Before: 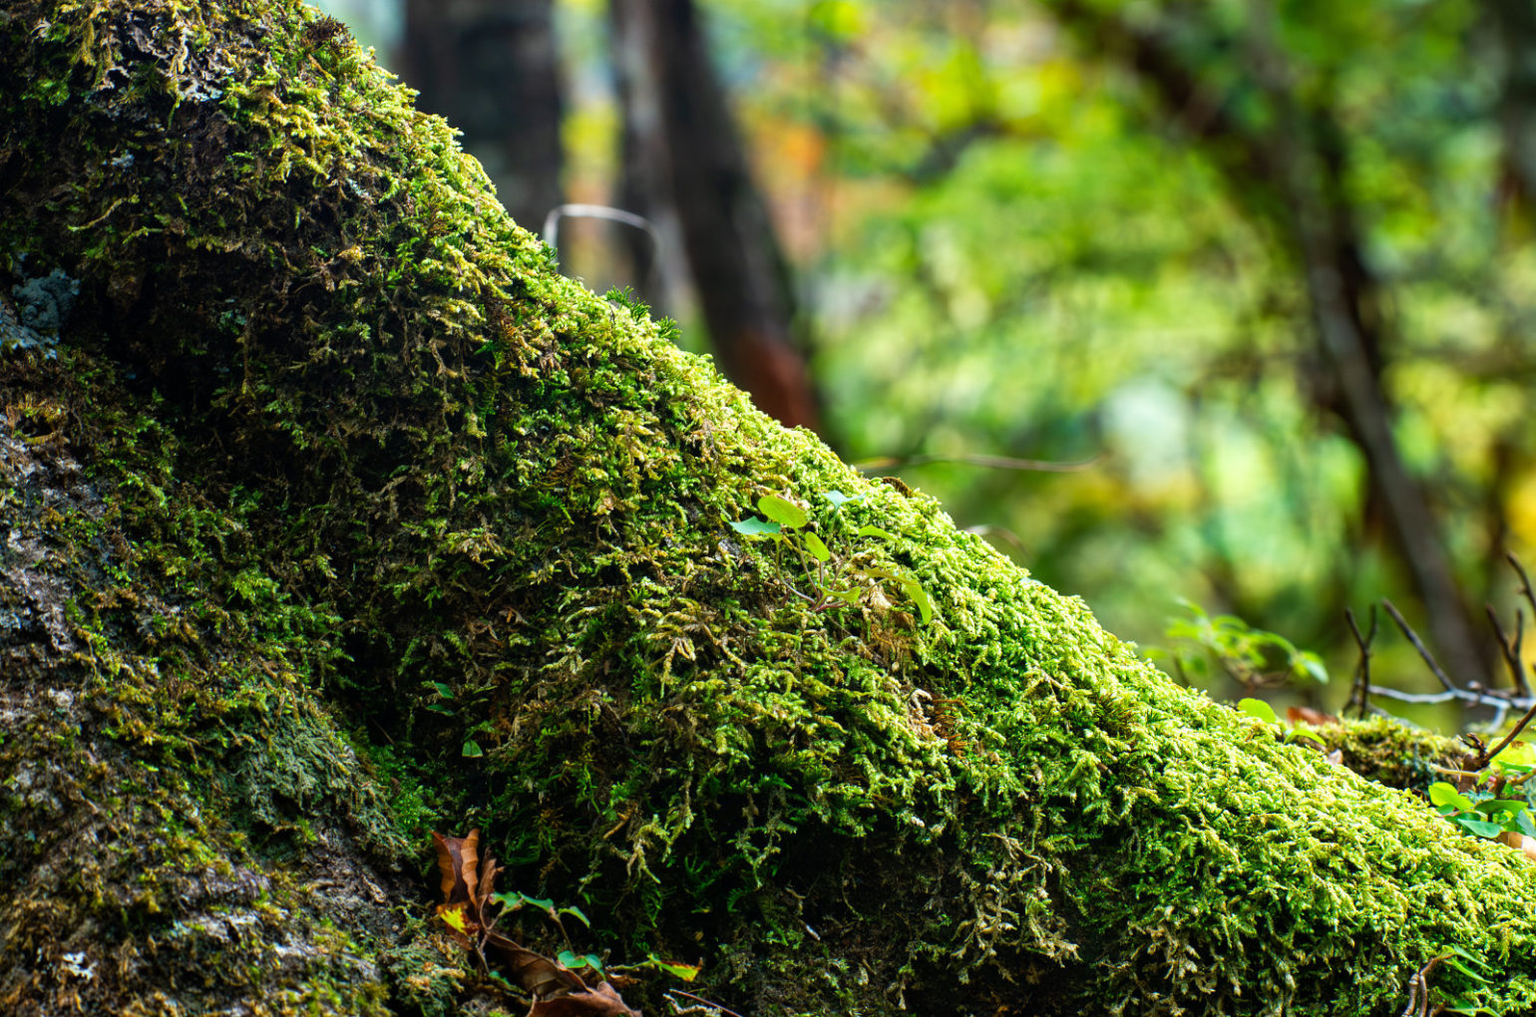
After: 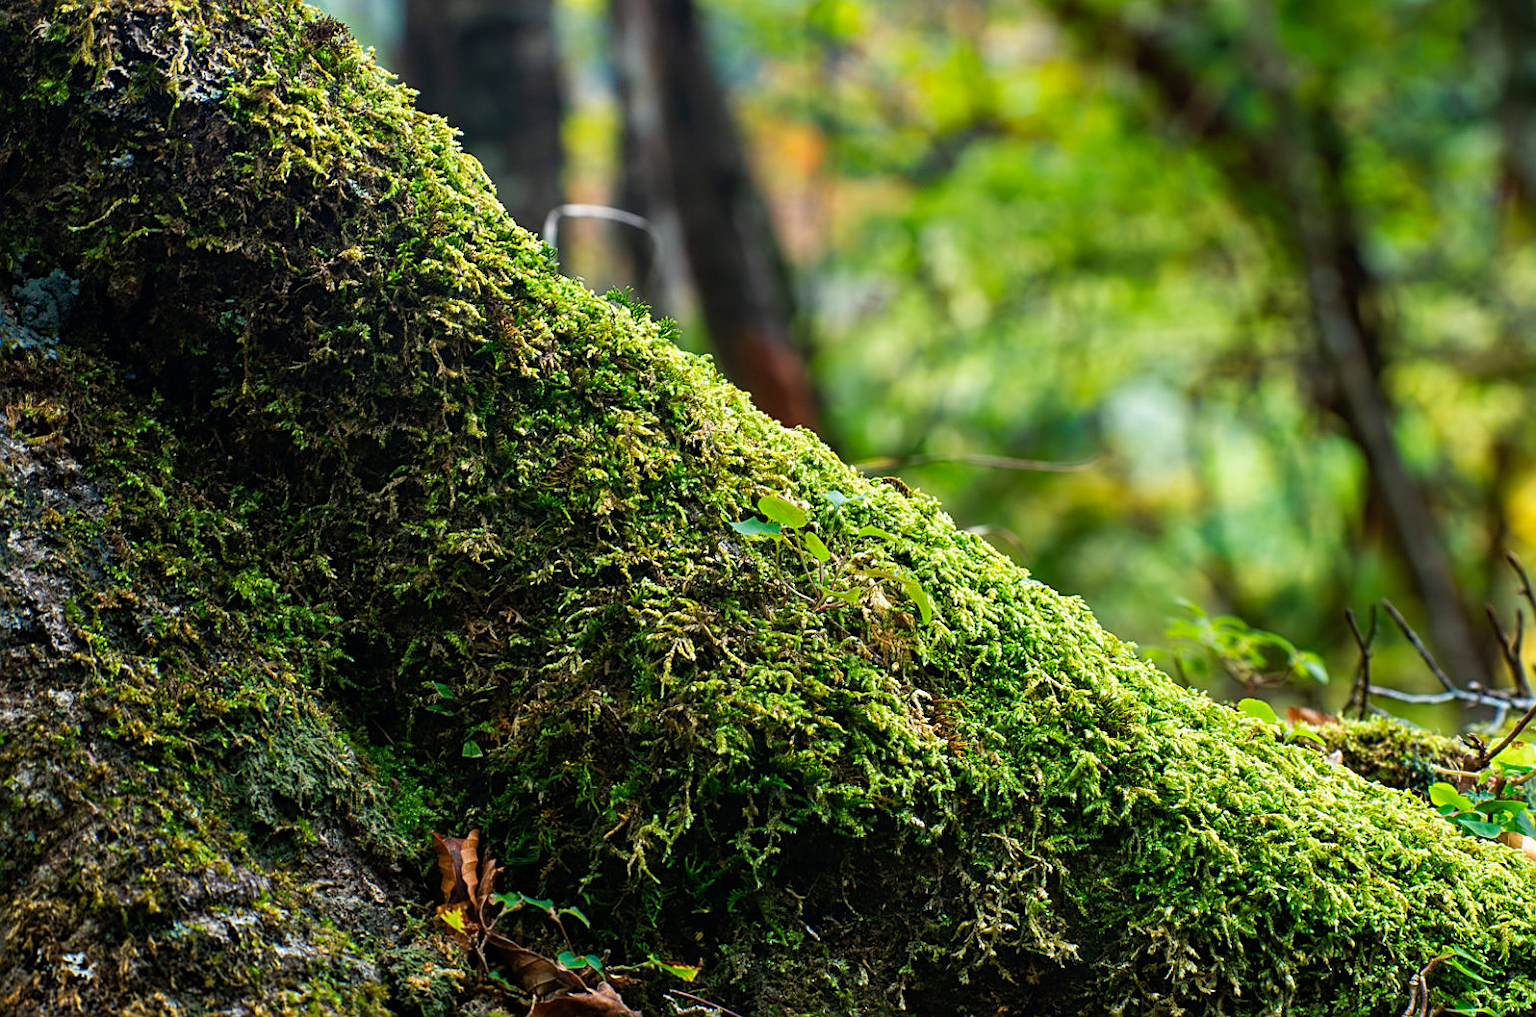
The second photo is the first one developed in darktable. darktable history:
sharpen: on, module defaults
color zones: curves: ch0 [(0.25, 0.5) (0.636, 0.25) (0.75, 0.5)]
